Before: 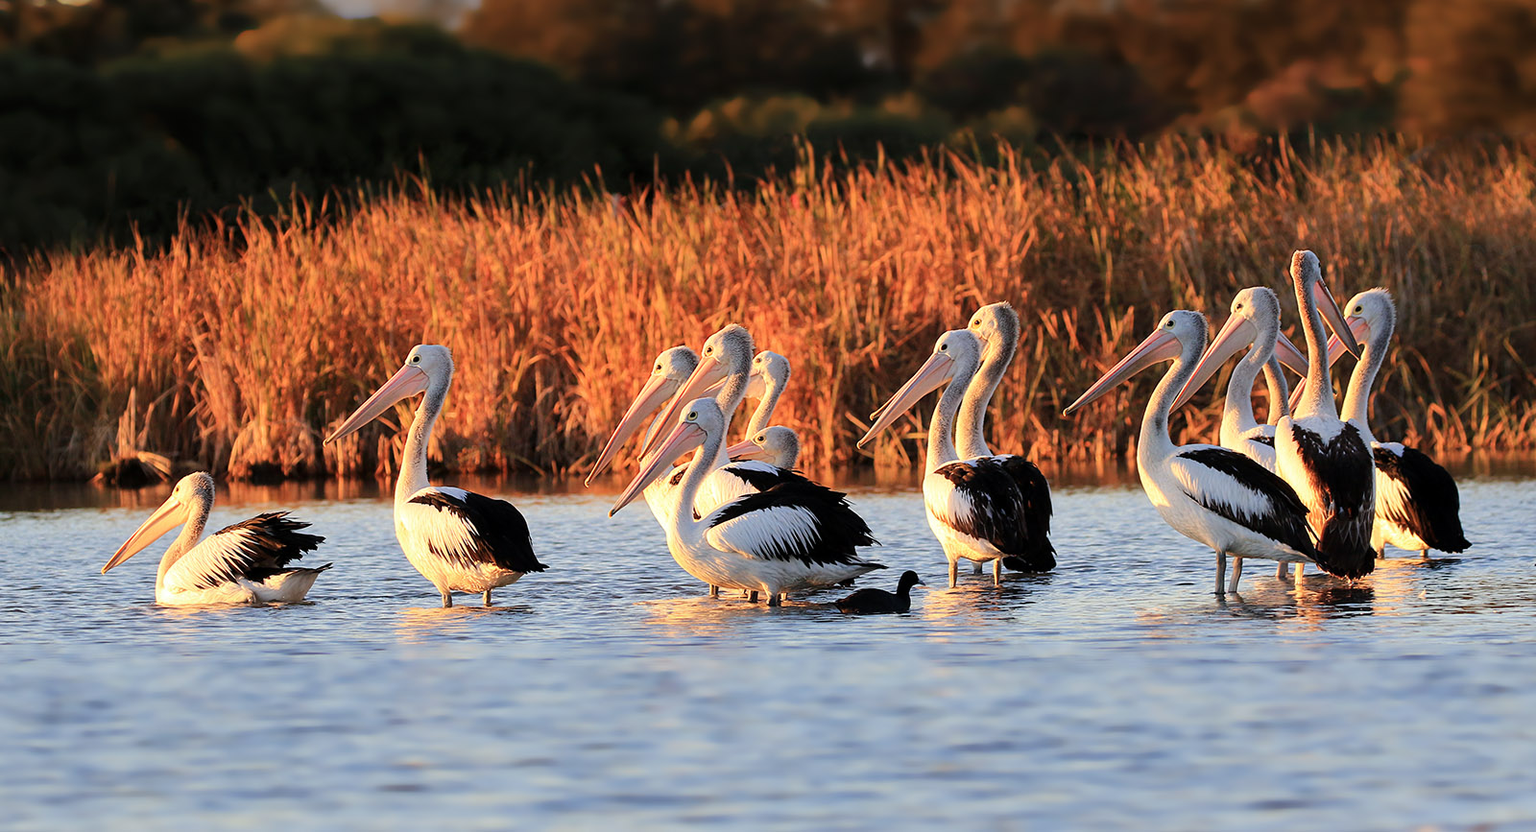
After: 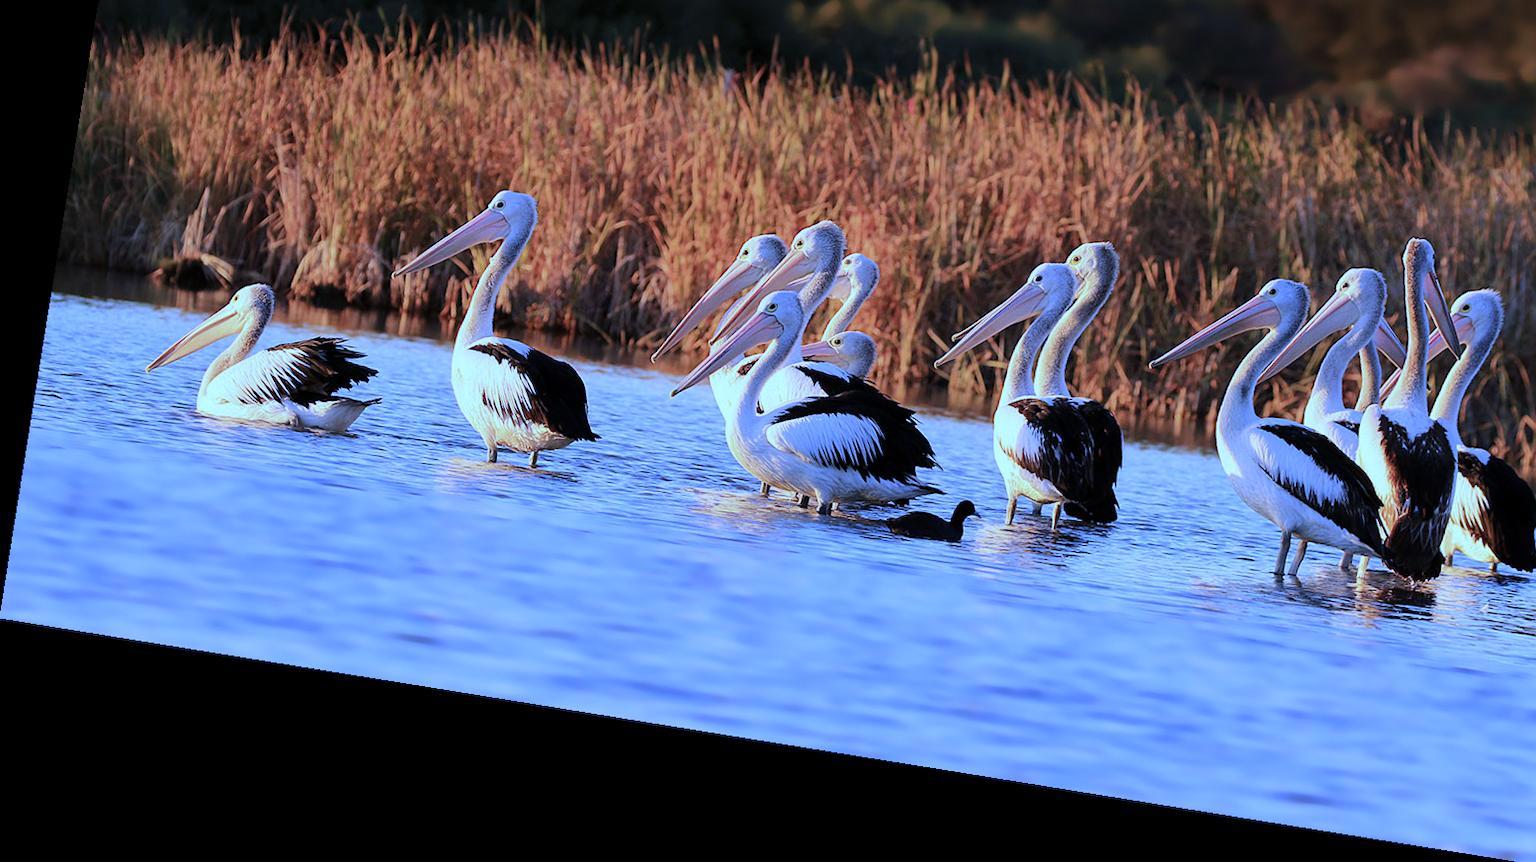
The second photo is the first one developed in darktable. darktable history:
crop: top 20.916%, right 9.437%, bottom 0.316%
rotate and perspective: rotation 9.12°, automatic cropping off
exposure: exposure -0.04 EV, compensate highlight preservation false
white balance: red 0.766, blue 1.537
